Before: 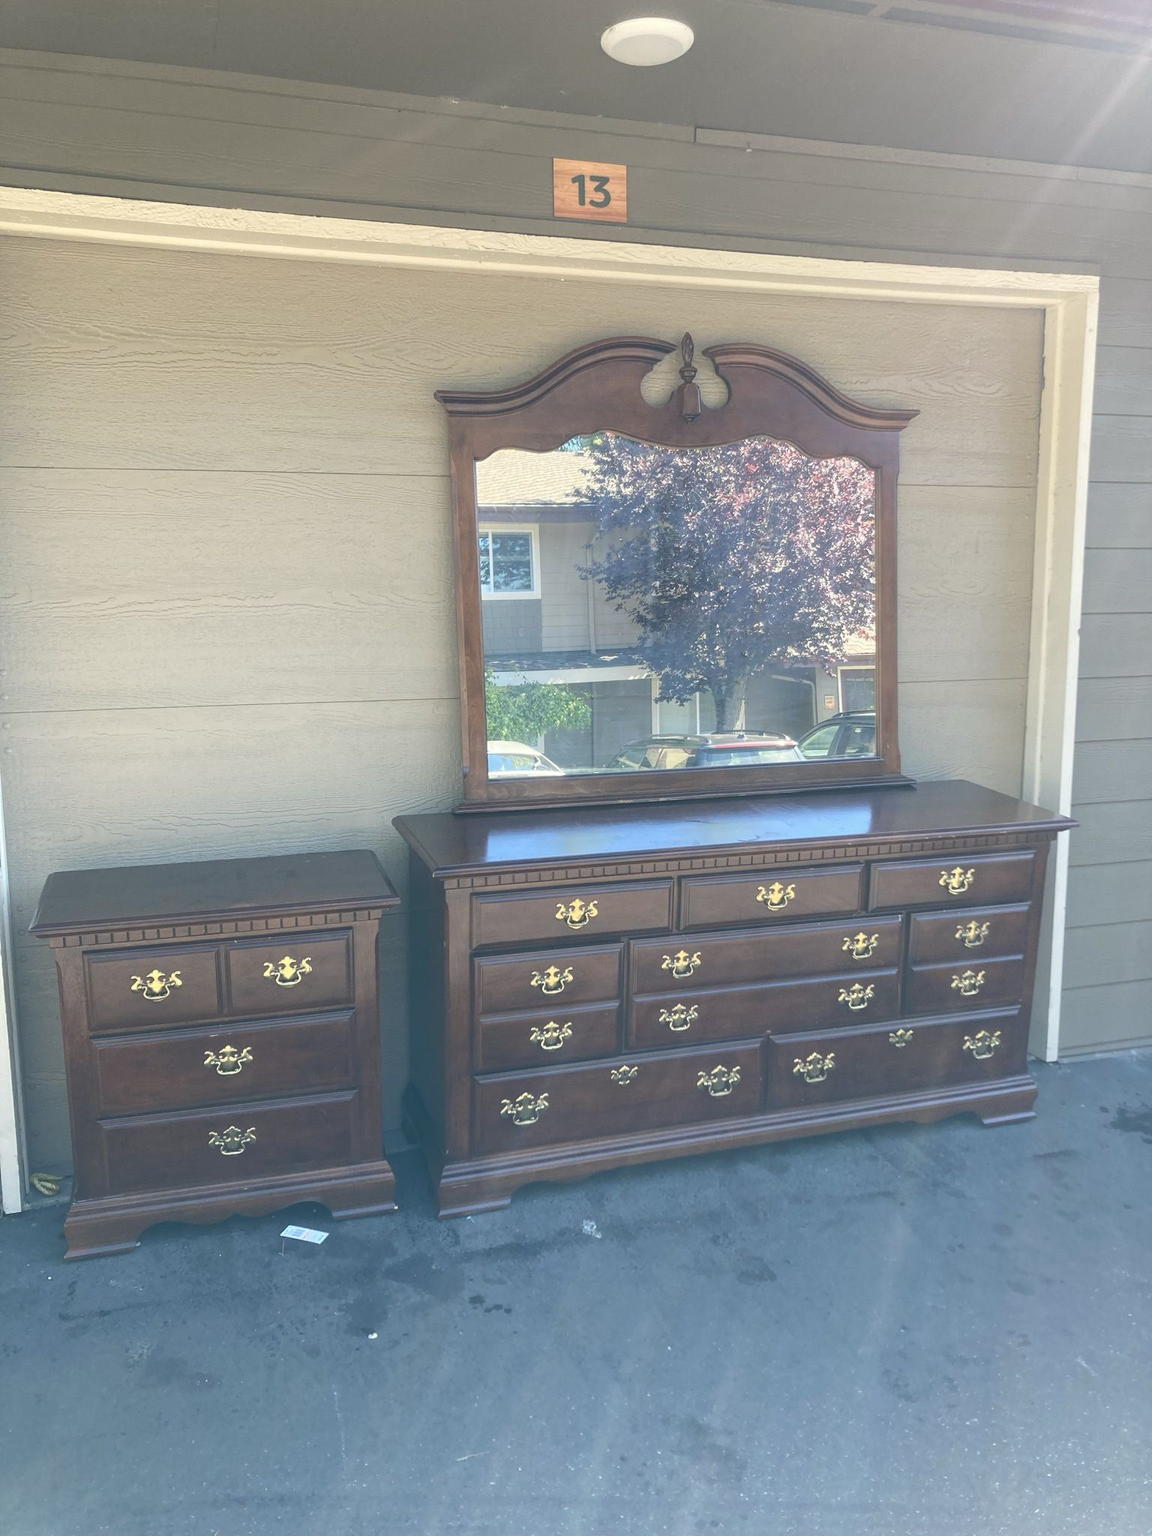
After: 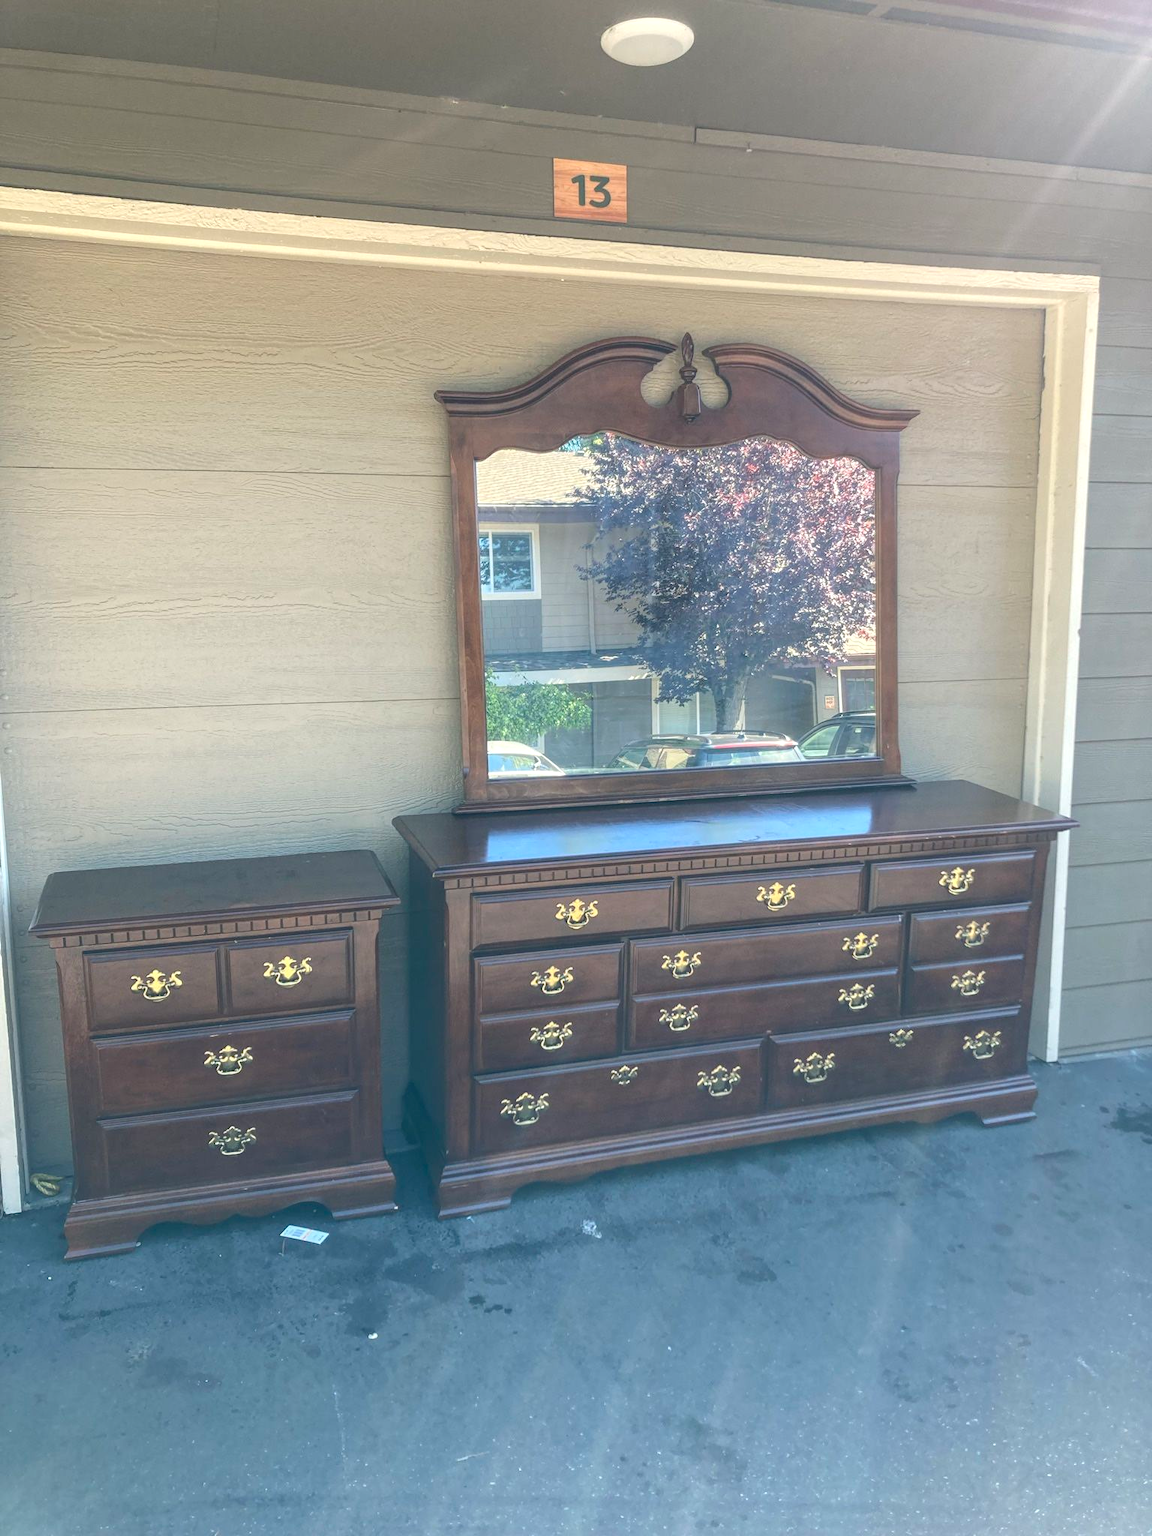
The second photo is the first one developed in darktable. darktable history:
contrast brightness saturation: contrast 0.035, saturation 0.067
local contrast: on, module defaults
